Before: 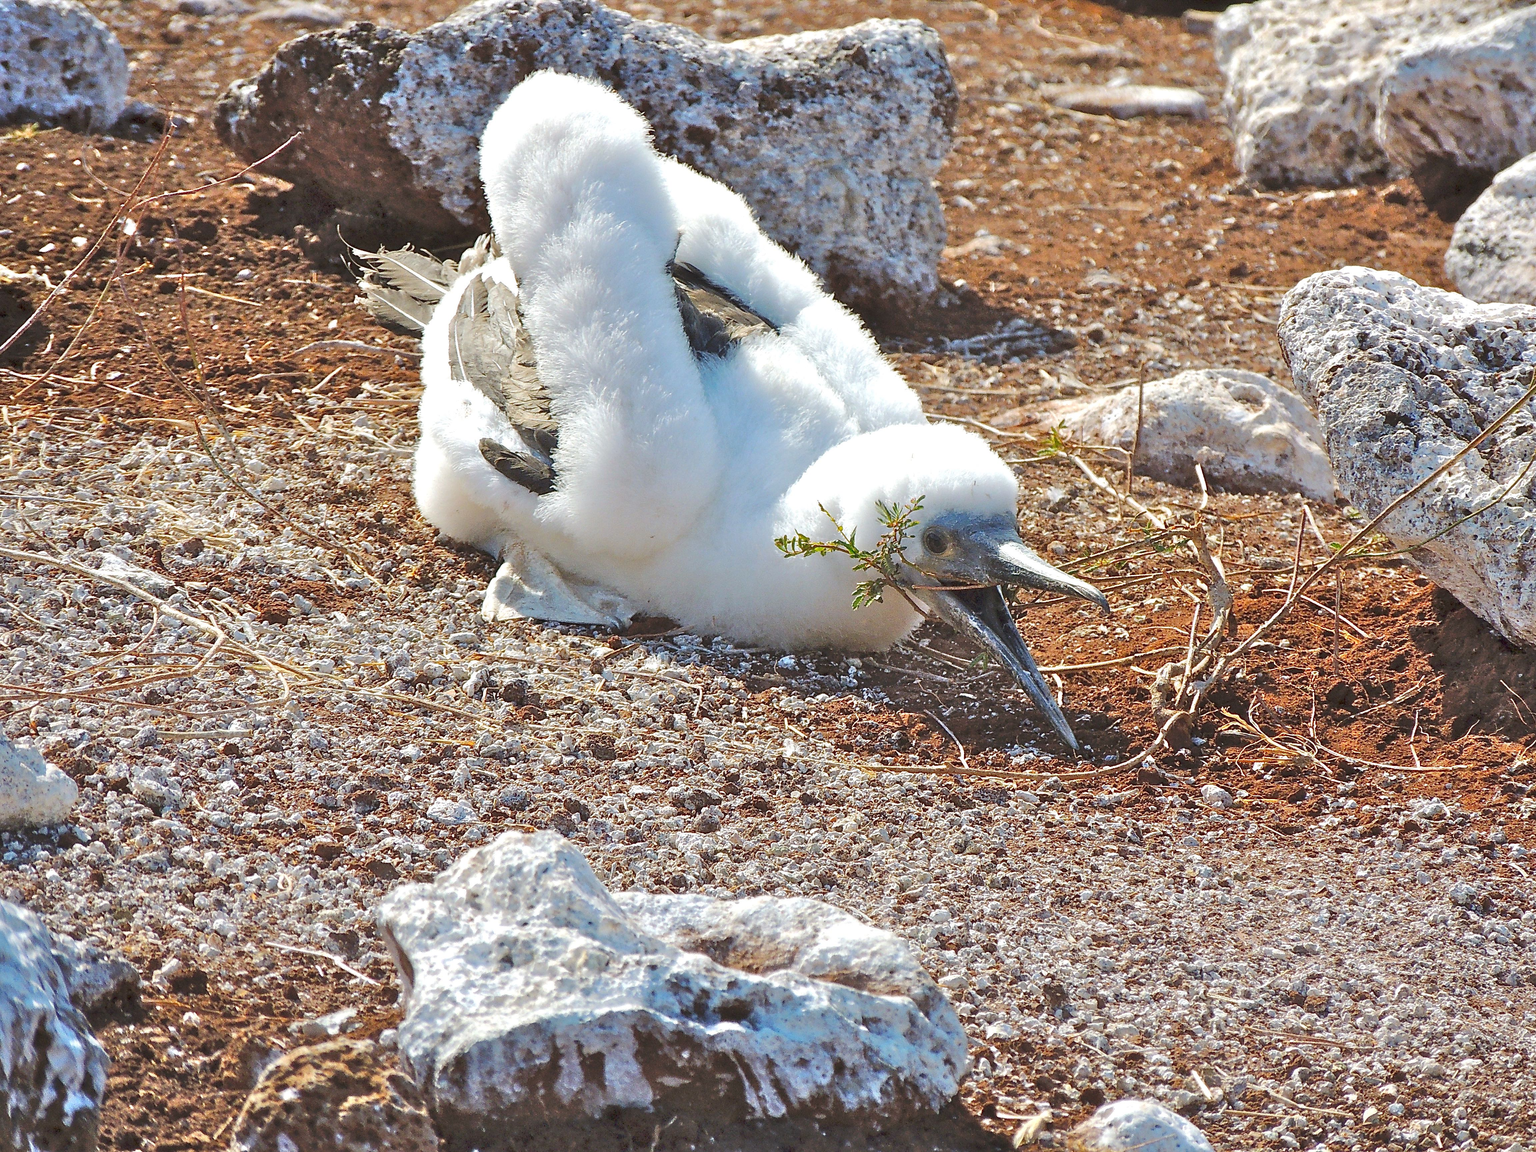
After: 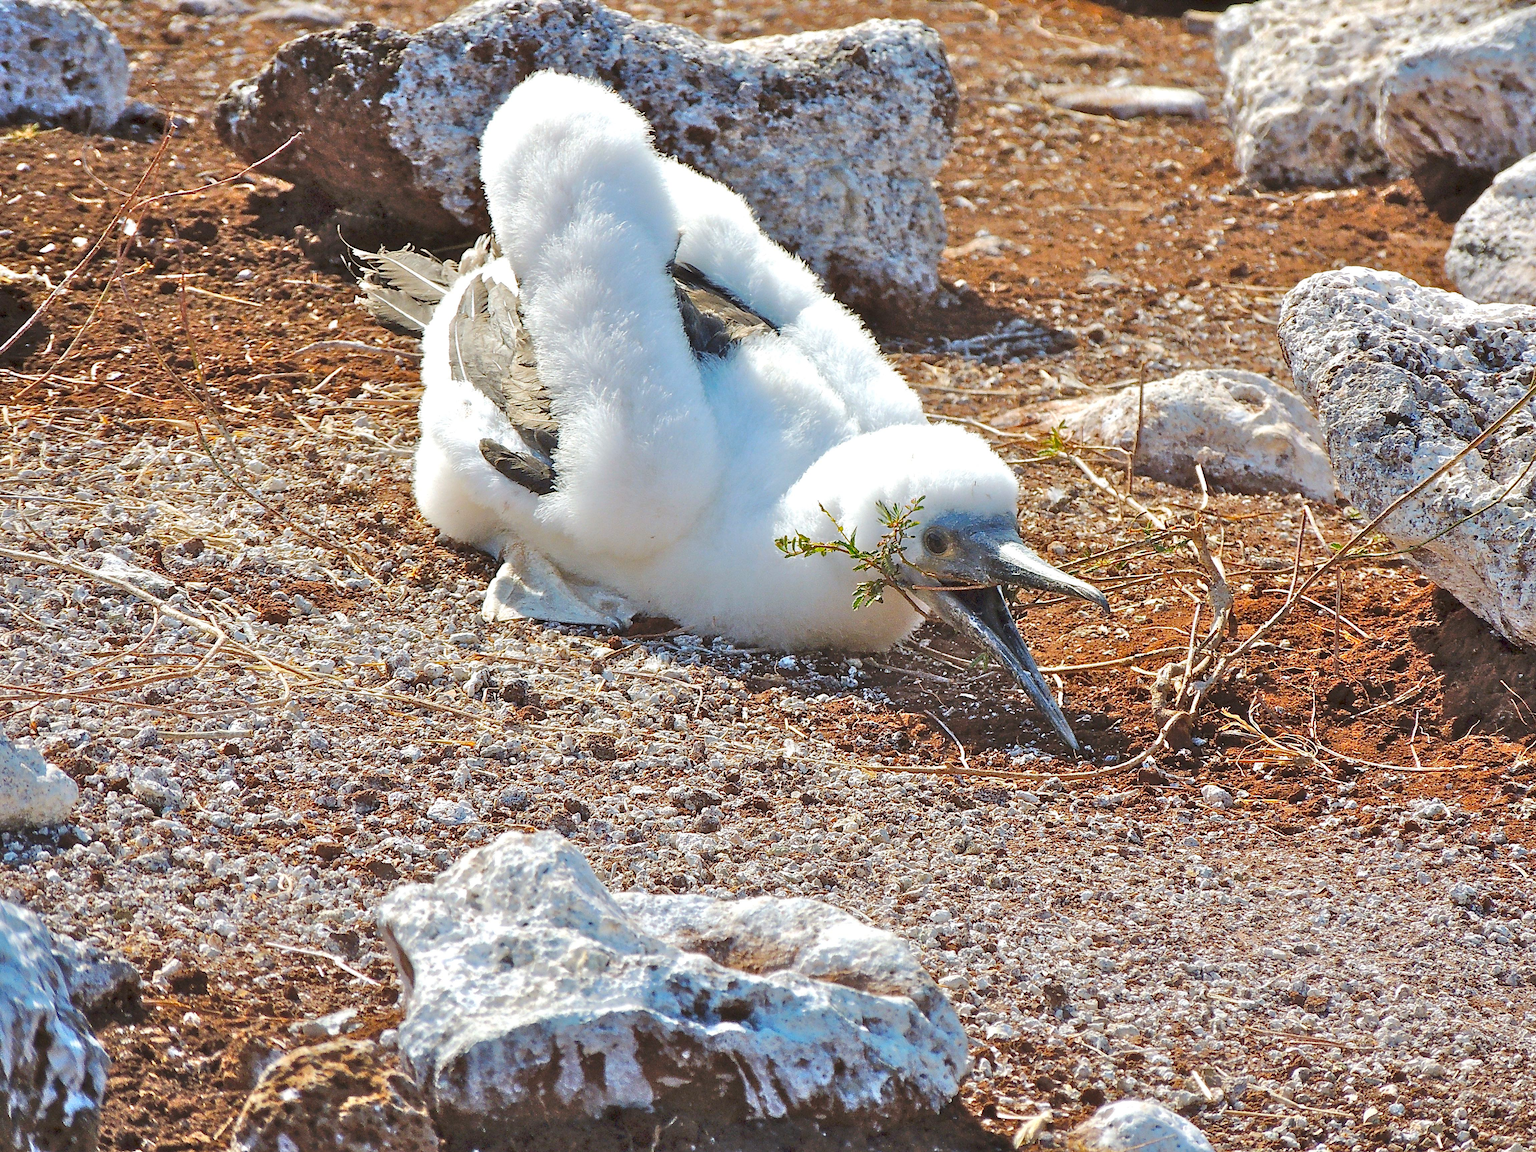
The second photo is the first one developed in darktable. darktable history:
contrast brightness saturation: saturation 0.103
